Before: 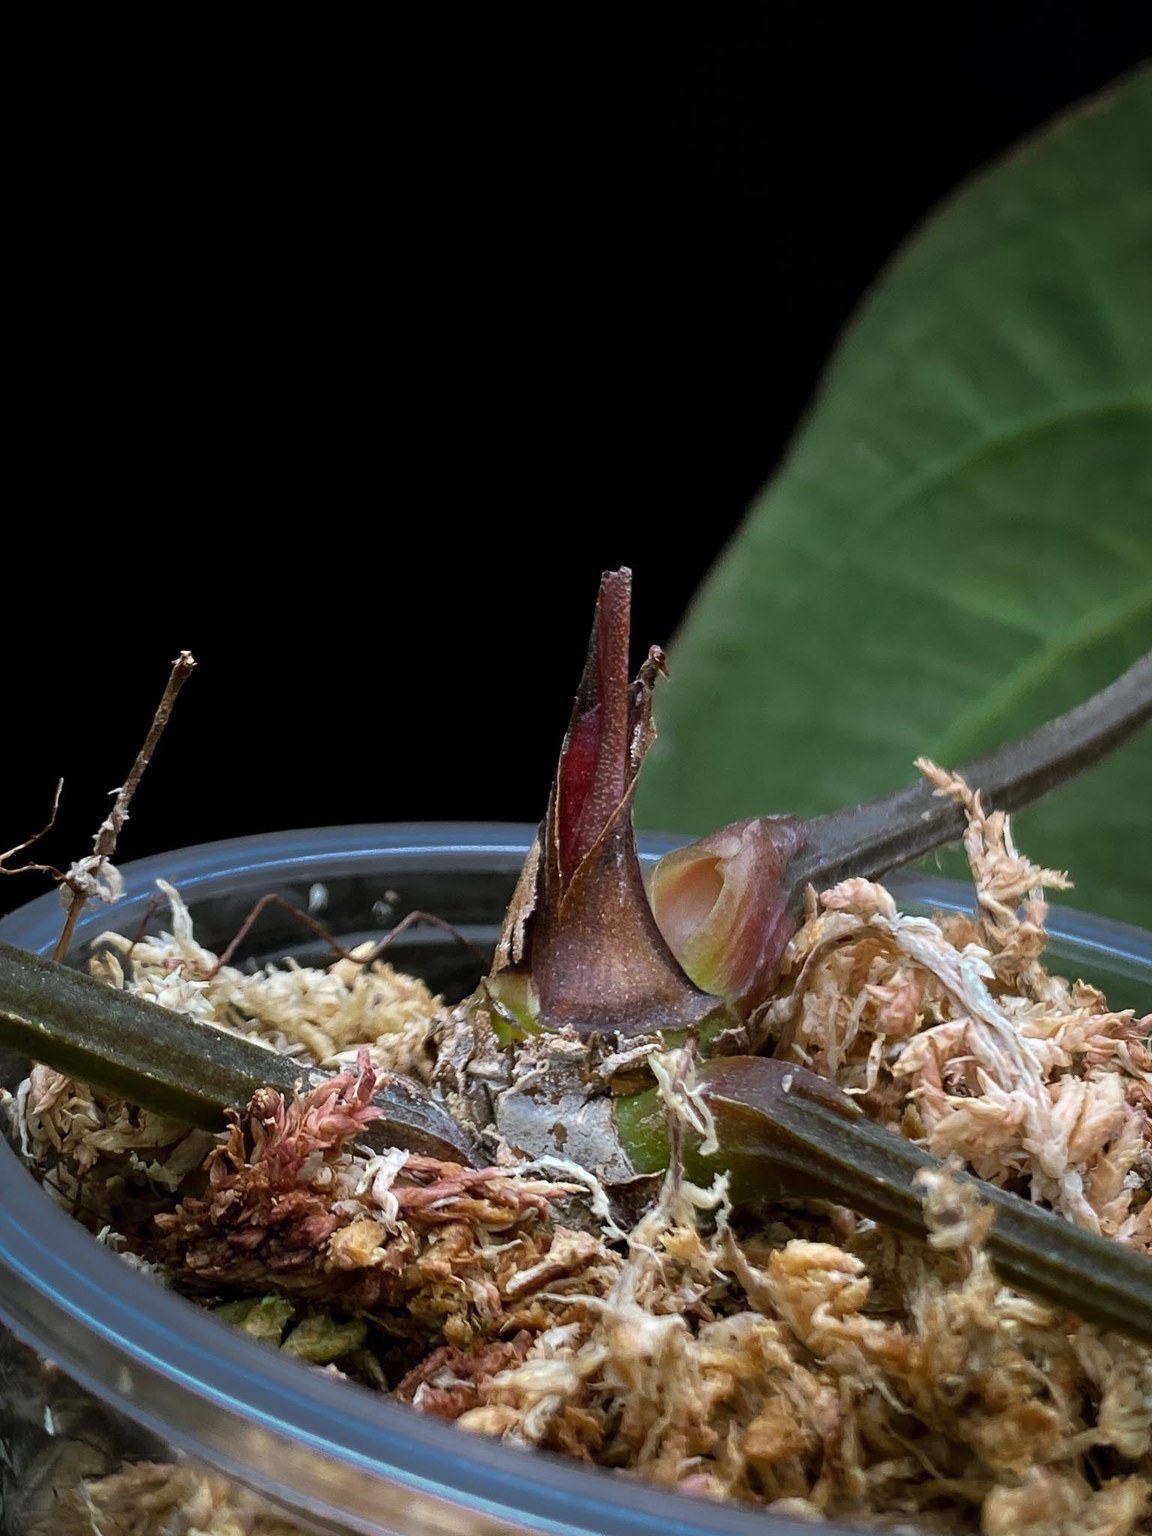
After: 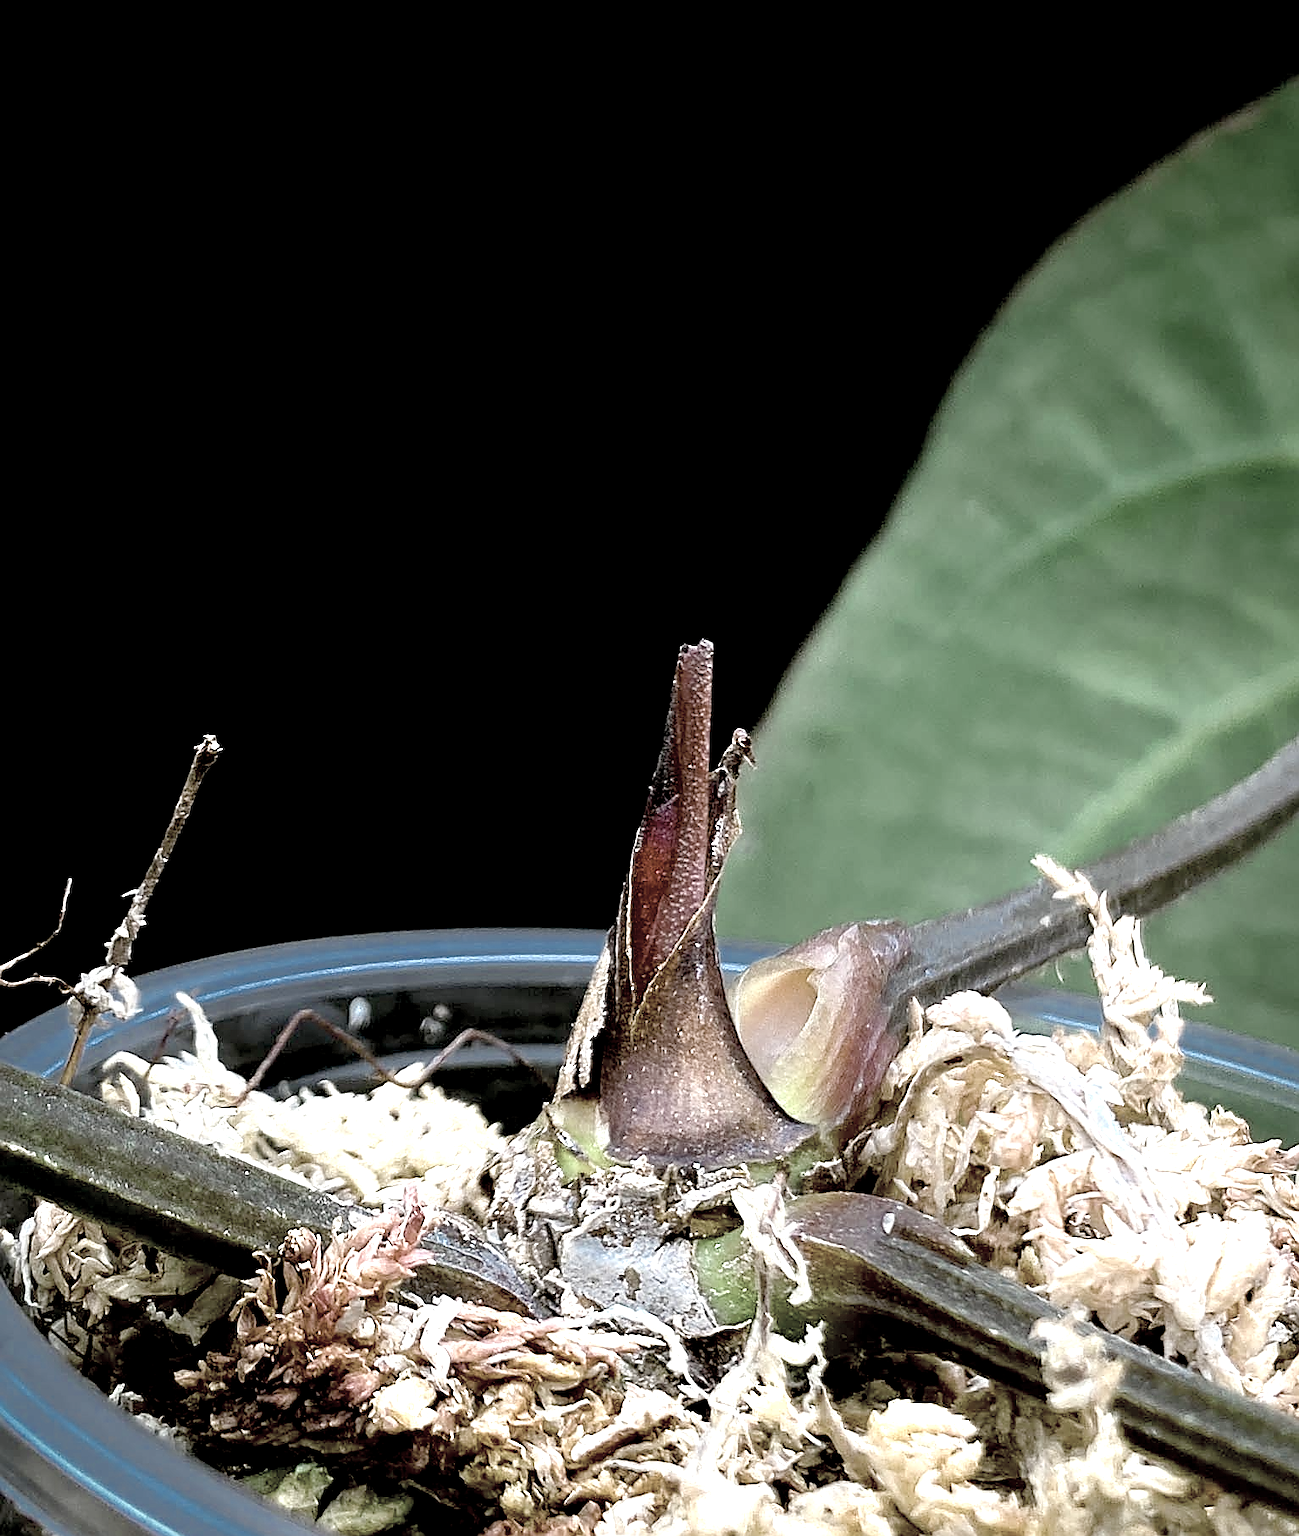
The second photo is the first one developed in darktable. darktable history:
crop and rotate: top 0%, bottom 11.381%
color zones: curves: ch0 [(0.25, 0.667) (0.758, 0.368)]; ch1 [(0.215, 0.245) (0.761, 0.373)]; ch2 [(0.247, 0.554) (0.761, 0.436)]
color balance rgb: perceptual saturation grading › global saturation 0.588%, perceptual saturation grading › highlights -19.804%, perceptual saturation grading › shadows 20.325%
sharpen: radius 1.38, amount 1.255, threshold 0.776
exposure: black level correction 0.01, exposure 1 EV, compensate highlight preservation false
contrast brightness saturation: contrast 0.052, brightness 0.057, saturation 0.006
